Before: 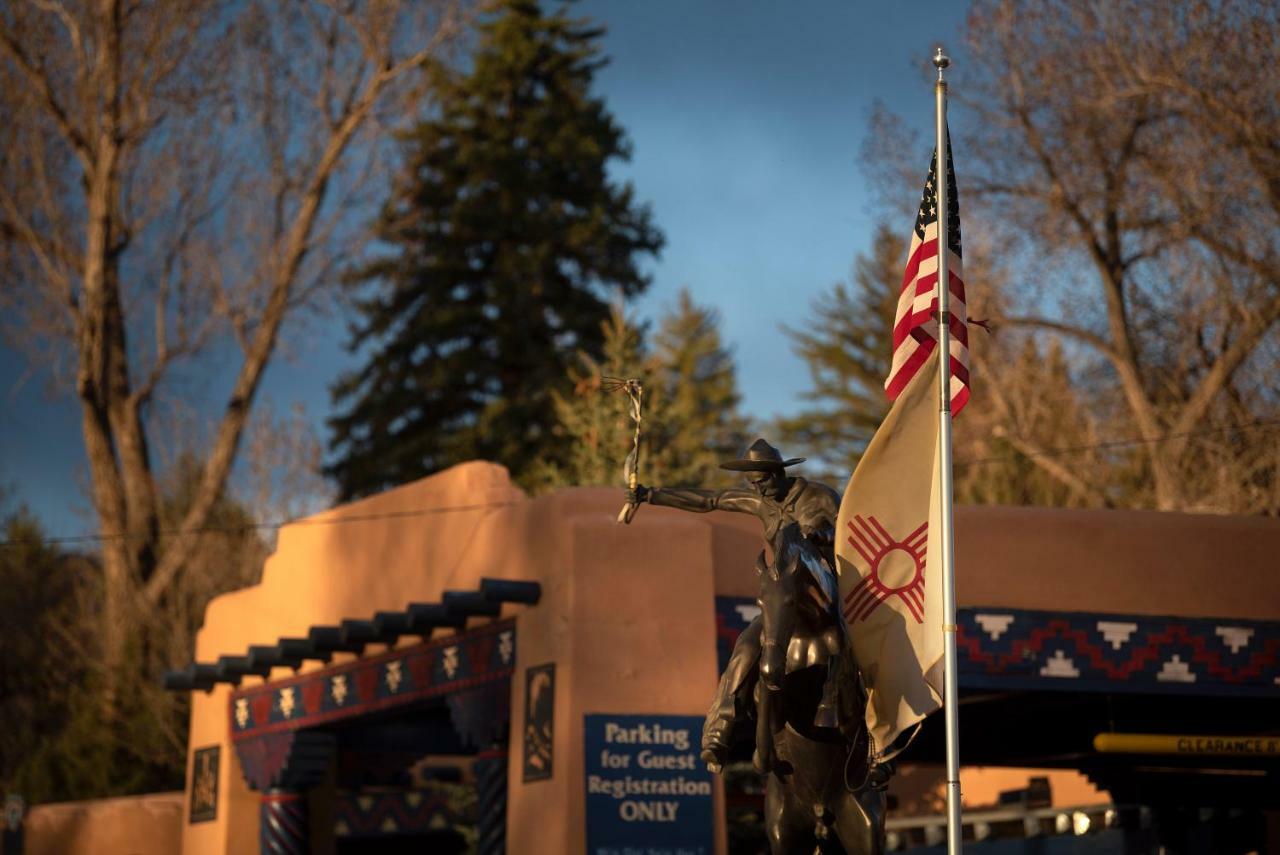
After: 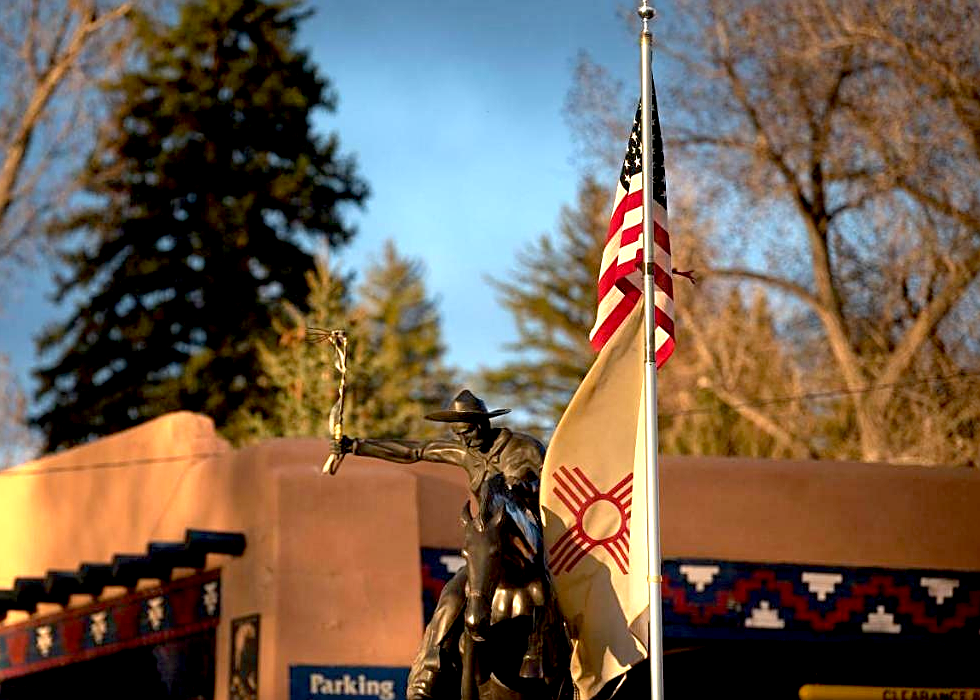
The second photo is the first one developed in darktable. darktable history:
exposure: black level correction 0.008, exposure 0.979 EV, compensate highlight preservation false
rotate and perspective: automatic cropping original format, crop left 0, crop top 0
sharpen: on, module defaults
crop: left 23.095%, top 5.827%, bottom 11.854%
